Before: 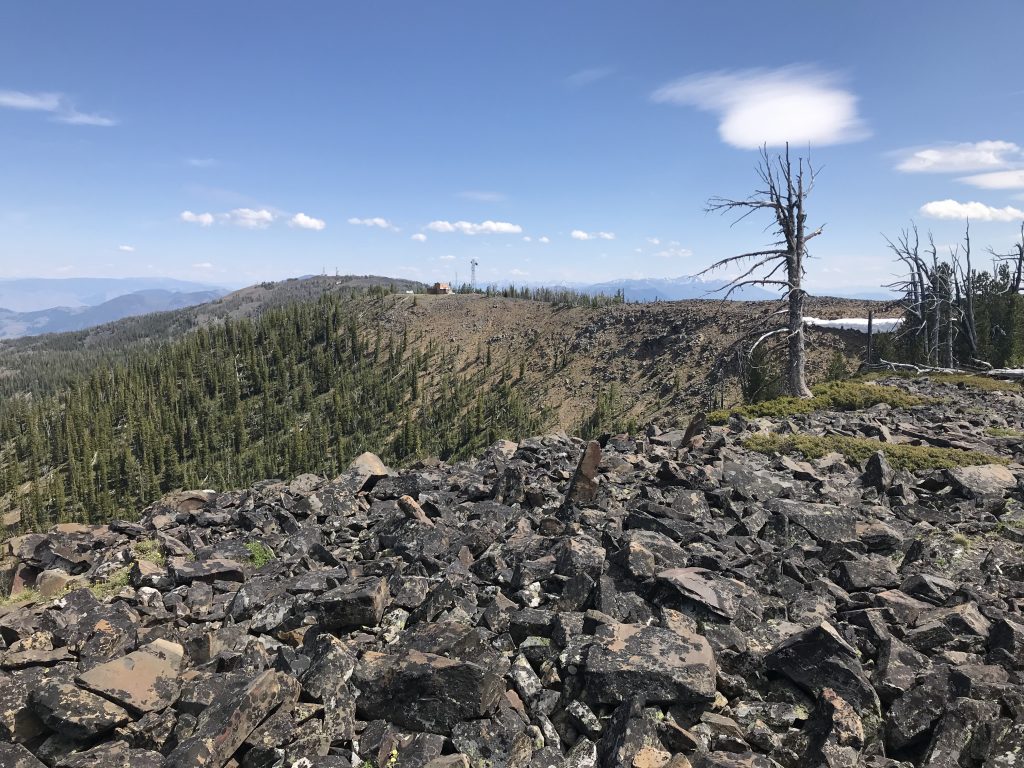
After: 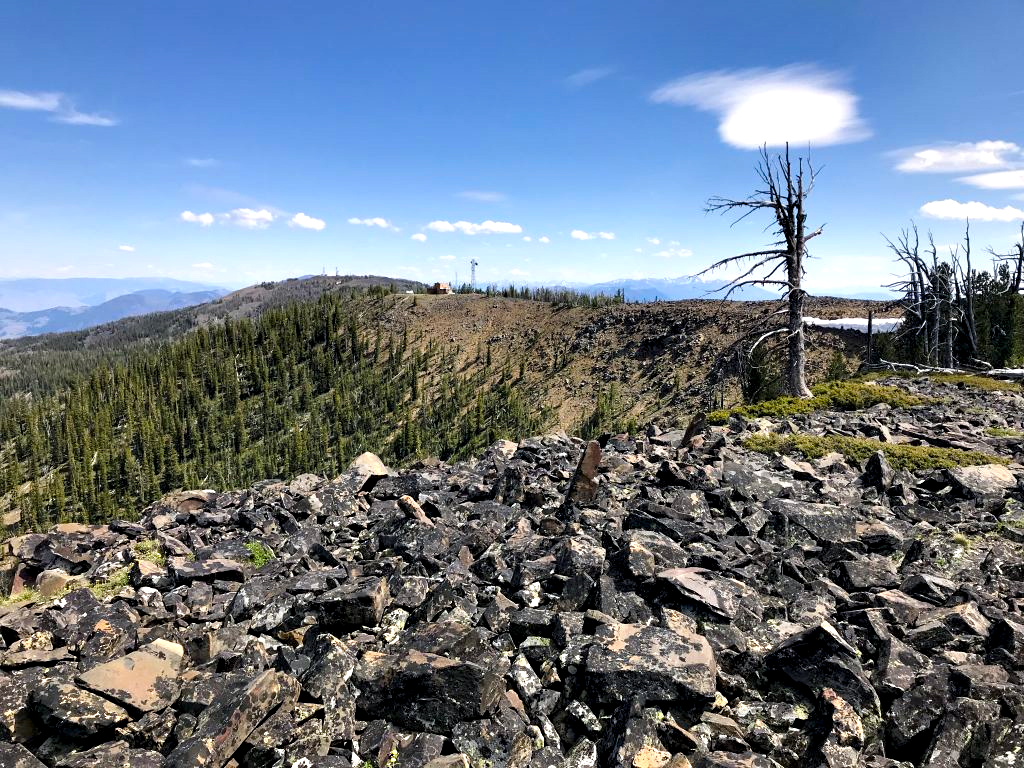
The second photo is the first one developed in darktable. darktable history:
color balance rgb: linear chroma grading › shadows -30.38%, linear chroma grading › global chroma 35.314%, perceptual saturation grading › global saturation 0.521%, perceptual saturation grading › highlights -9.217%, perceptual saturation grading › mid-tones 18.845%, perceptual saturation grading › shadows 28.498%
contrast equalizer: octaves 7, y [[0.6 ×6], [0.55 ×6], [0 ×6], [0 ×6], [0 ×6]]
